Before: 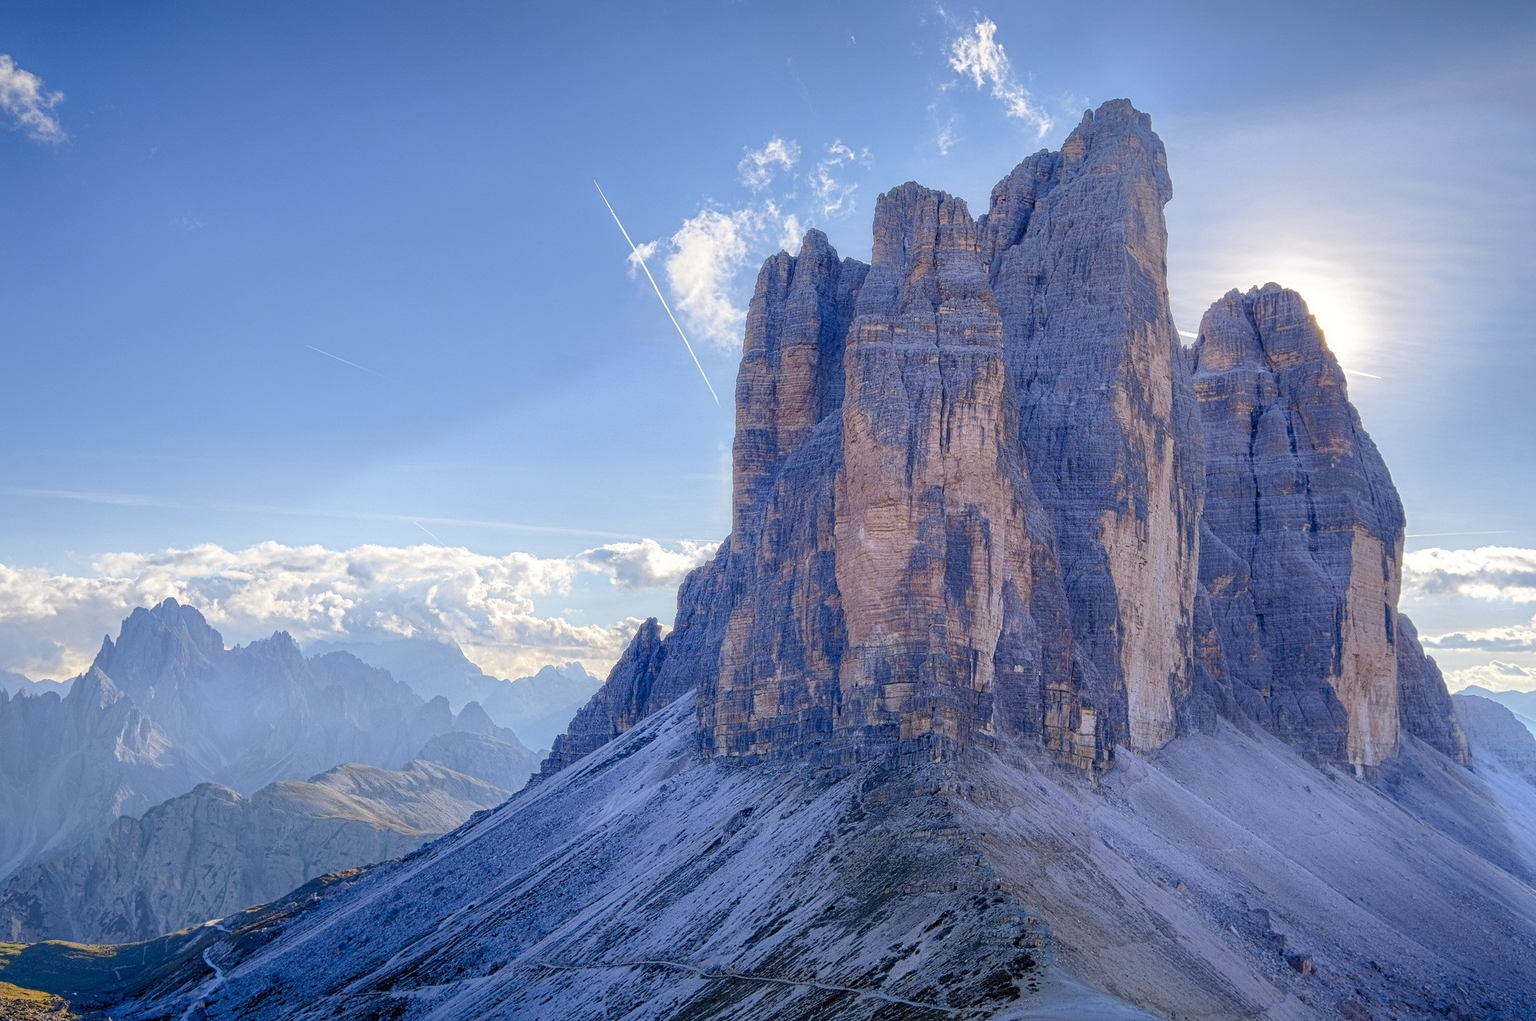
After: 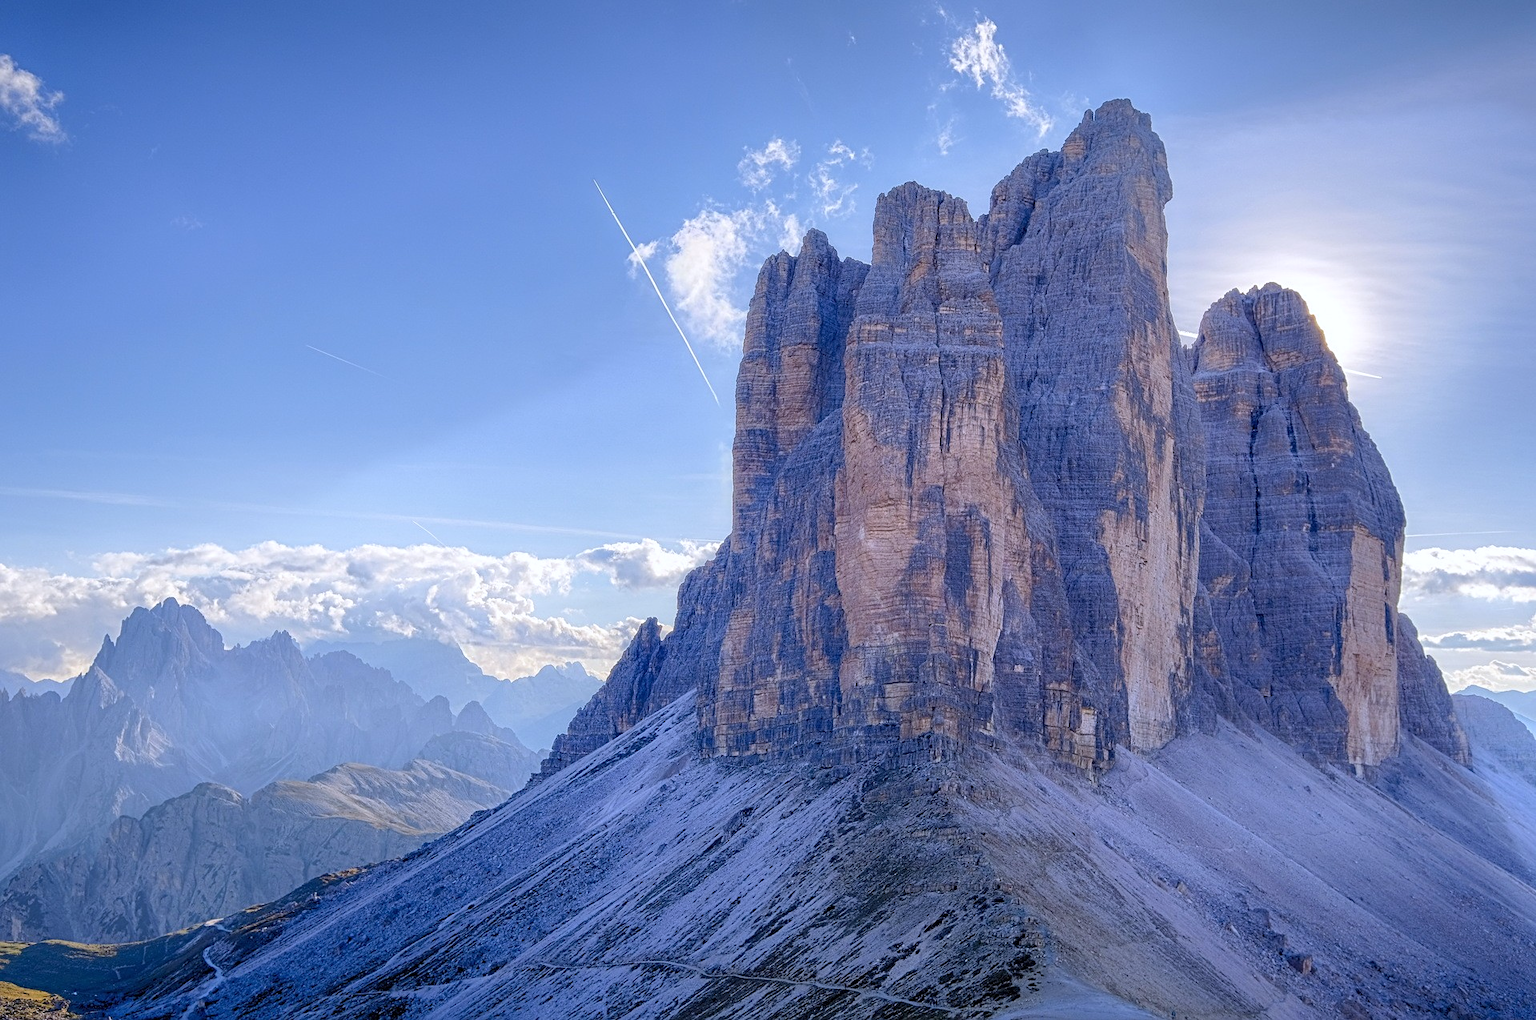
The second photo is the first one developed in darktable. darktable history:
white balance: red 0.984, blue 1.059
sharpen: amount 0.2
